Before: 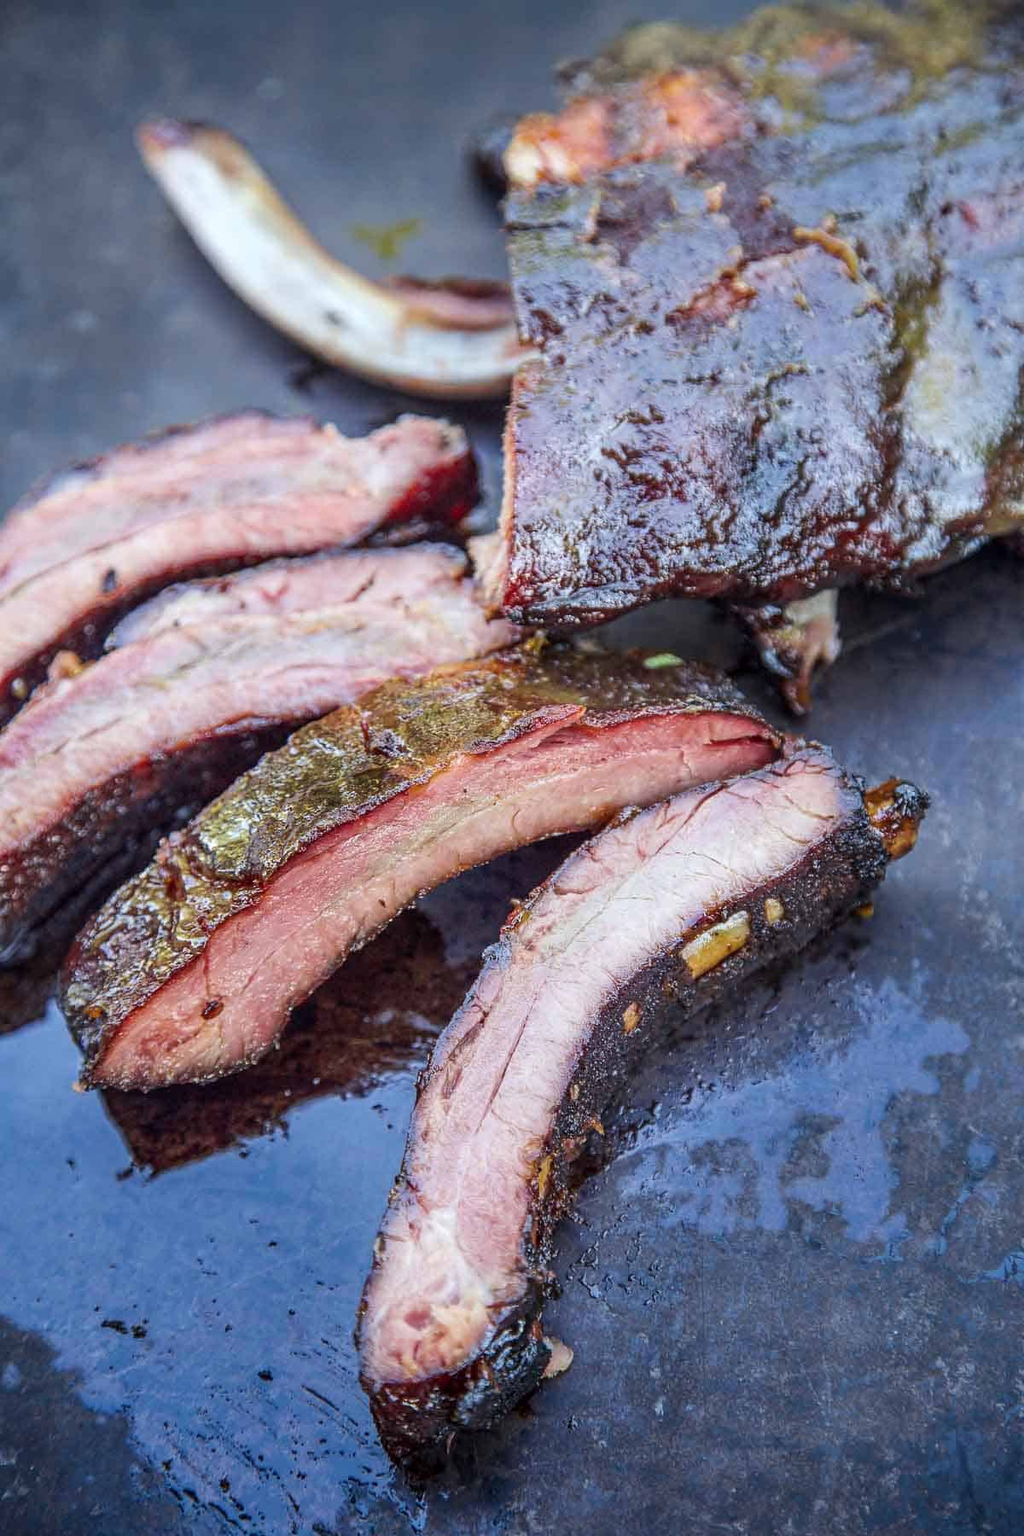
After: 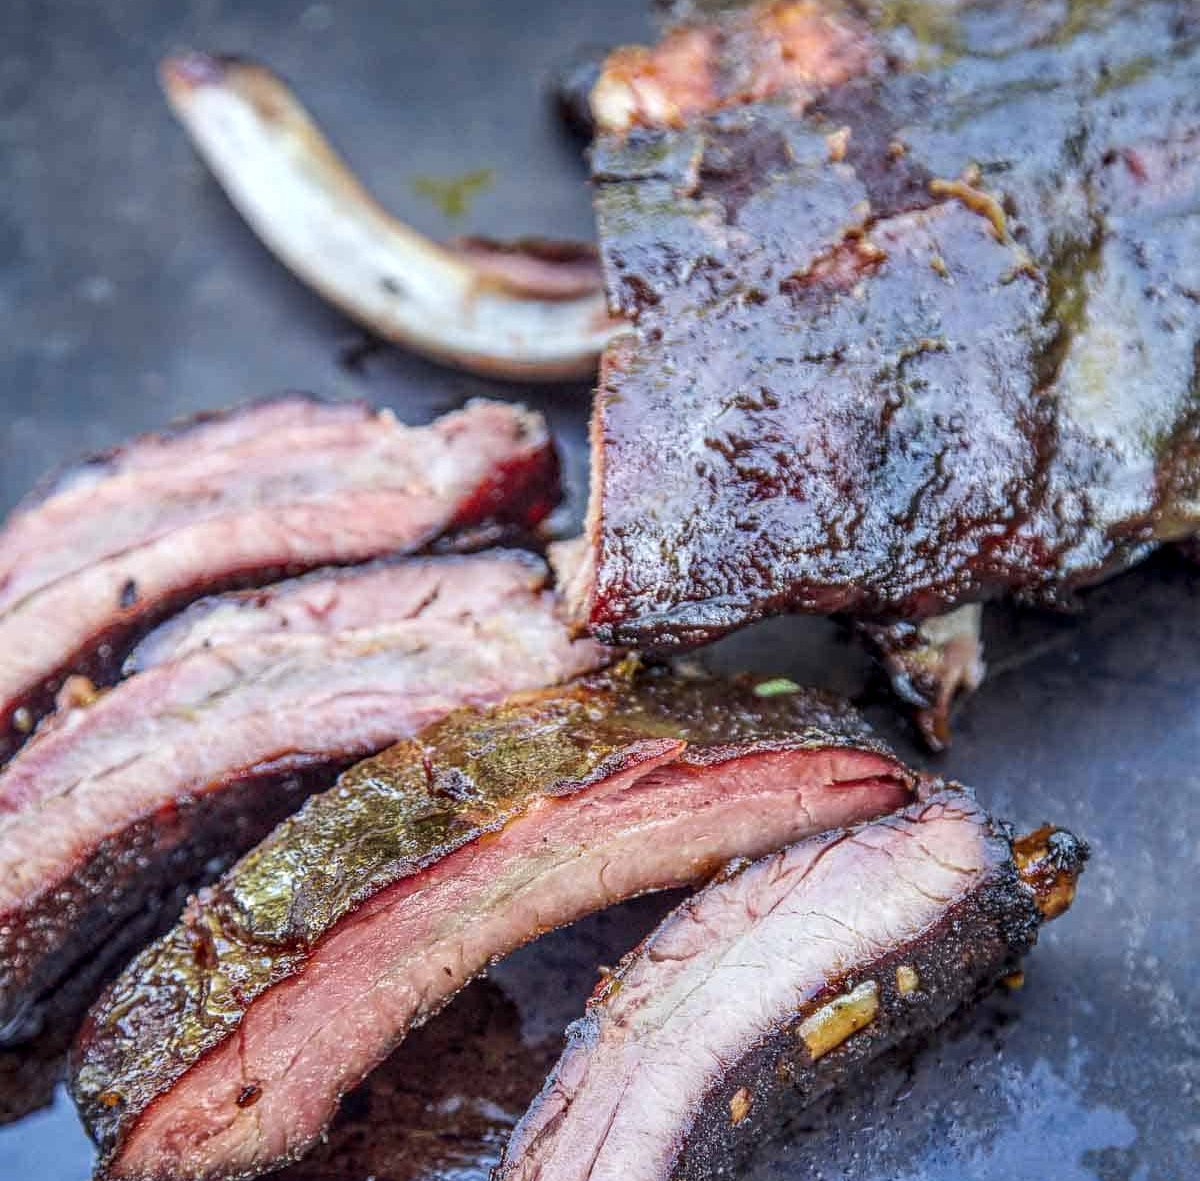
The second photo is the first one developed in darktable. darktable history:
local contrast: on, module defaults
crop and rotate: top 4.848%, bottom 29.503%
